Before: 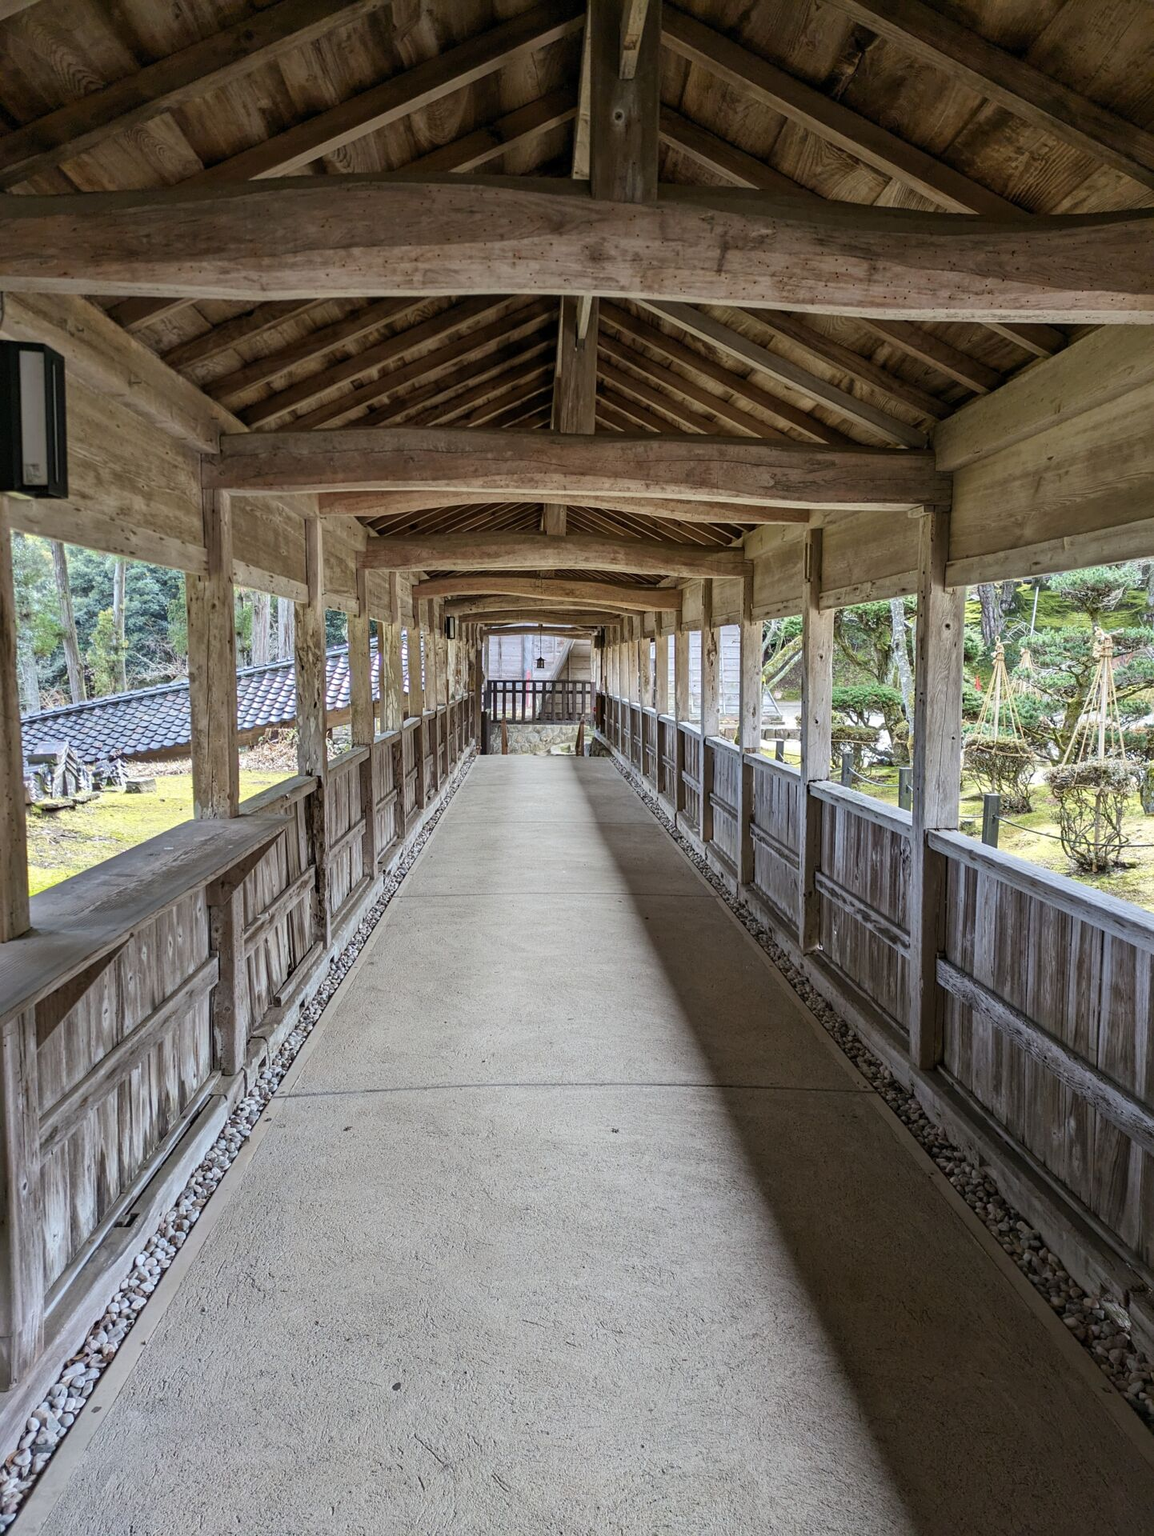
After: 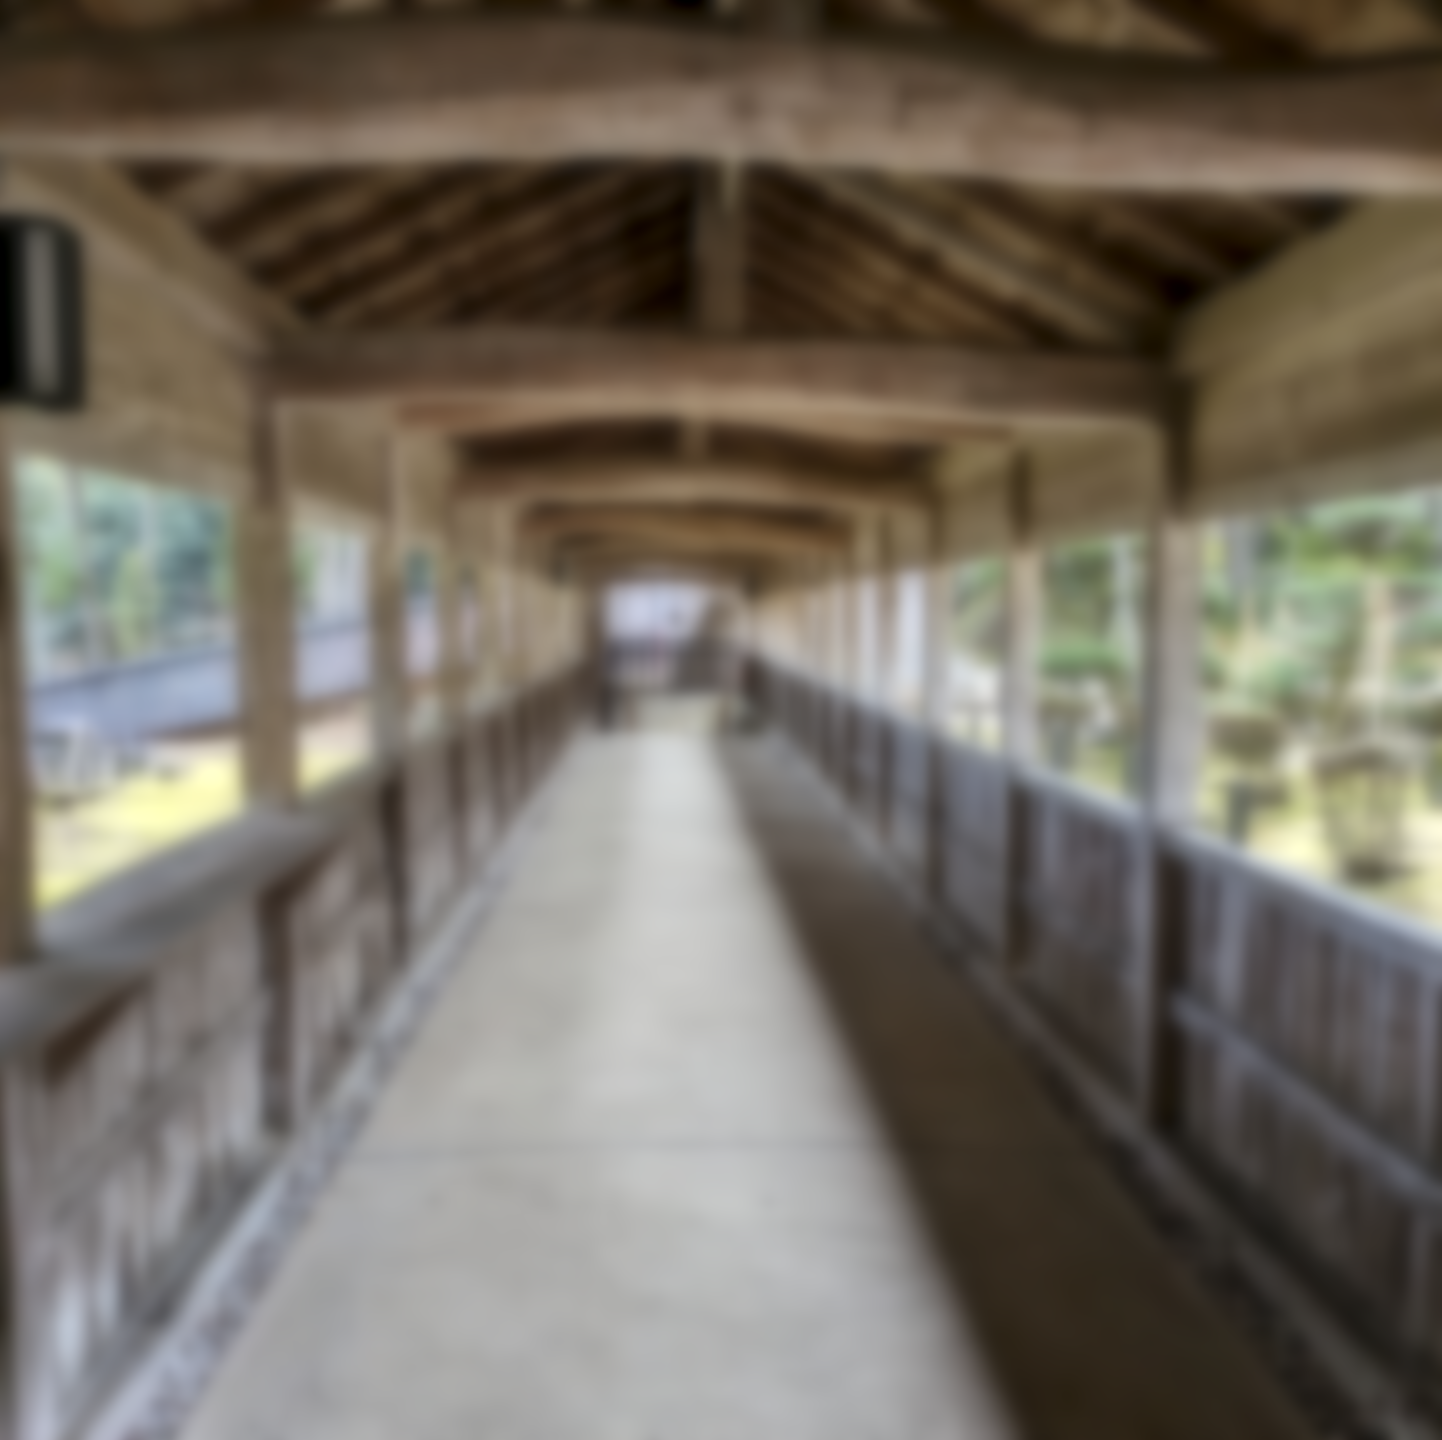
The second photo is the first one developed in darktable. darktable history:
crop: top 11.038%, bottom 13.962%
lowpass: on, module defaults
local contrast: highlights 40%, shadows 60%, detail 136%, midtone range 0.514
